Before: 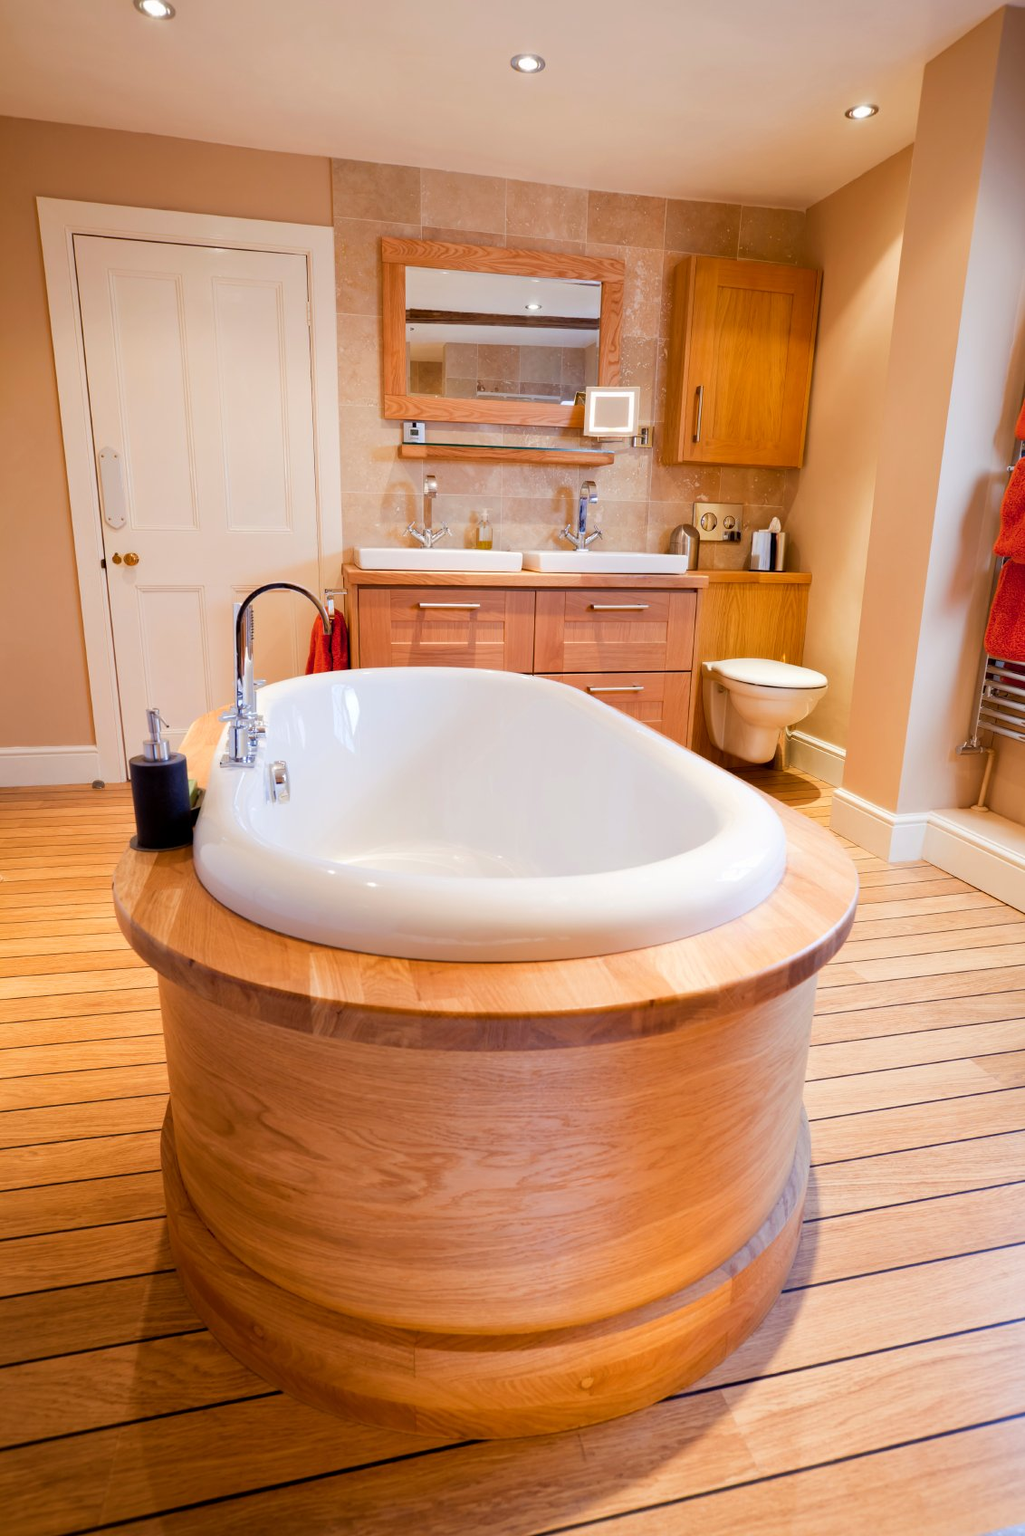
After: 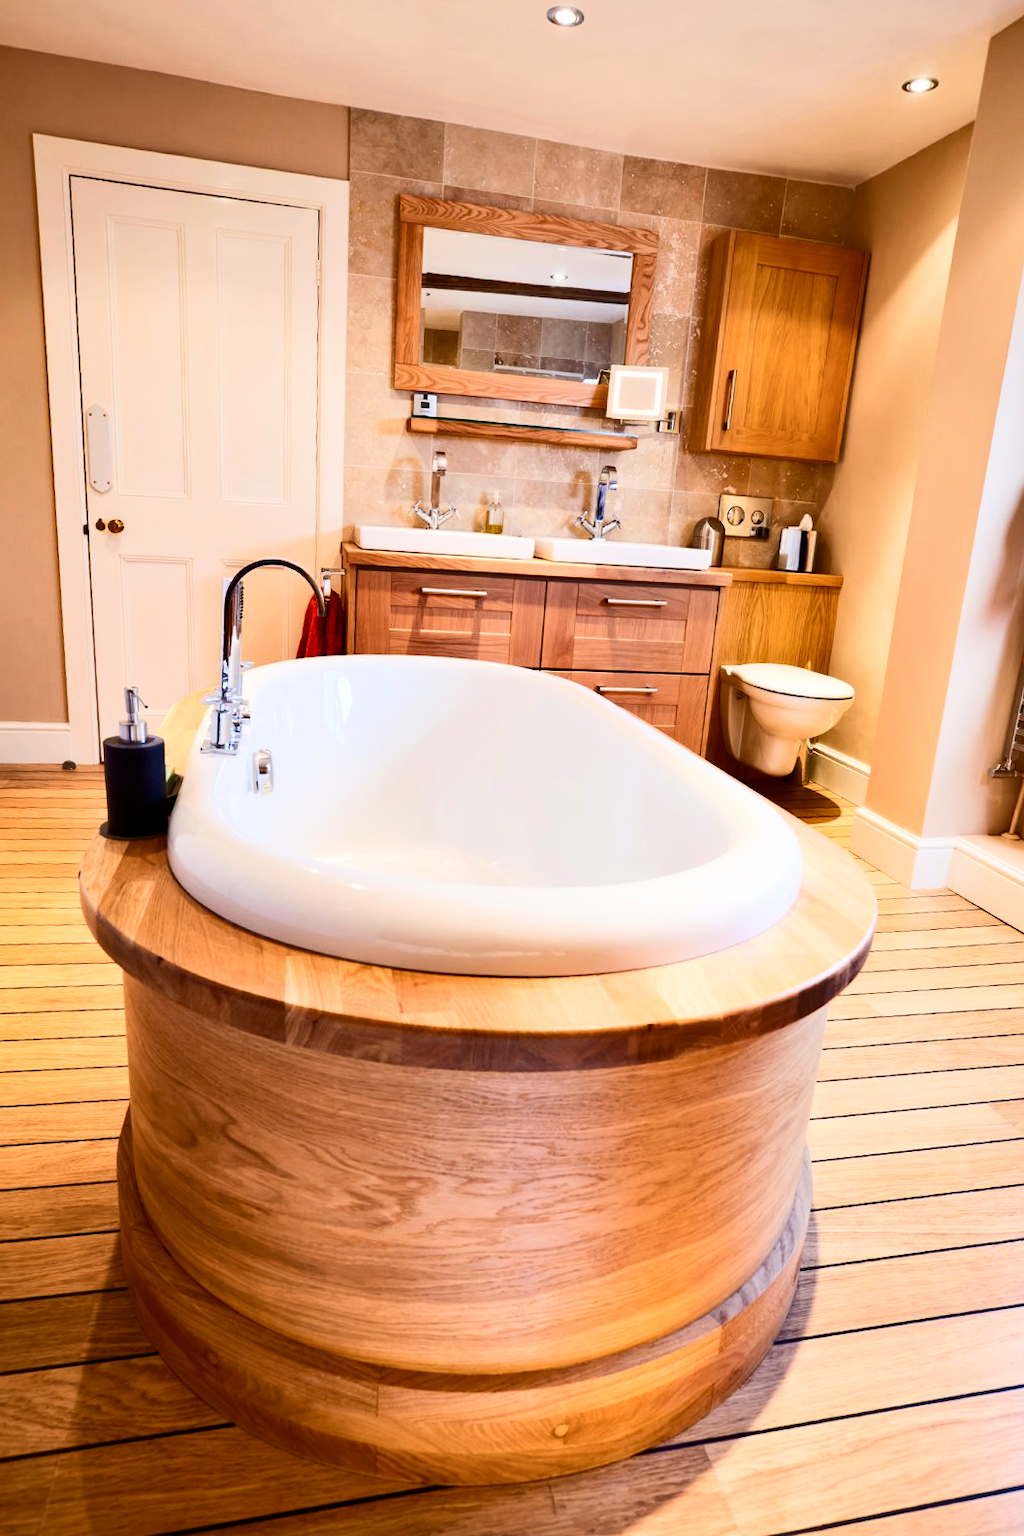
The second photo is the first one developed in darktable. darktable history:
shadows and highlights: soften with gaussian
contrast brightness saturation: contrast 0.394, brightness 0.103
crop and rotate: angle -2.75°
